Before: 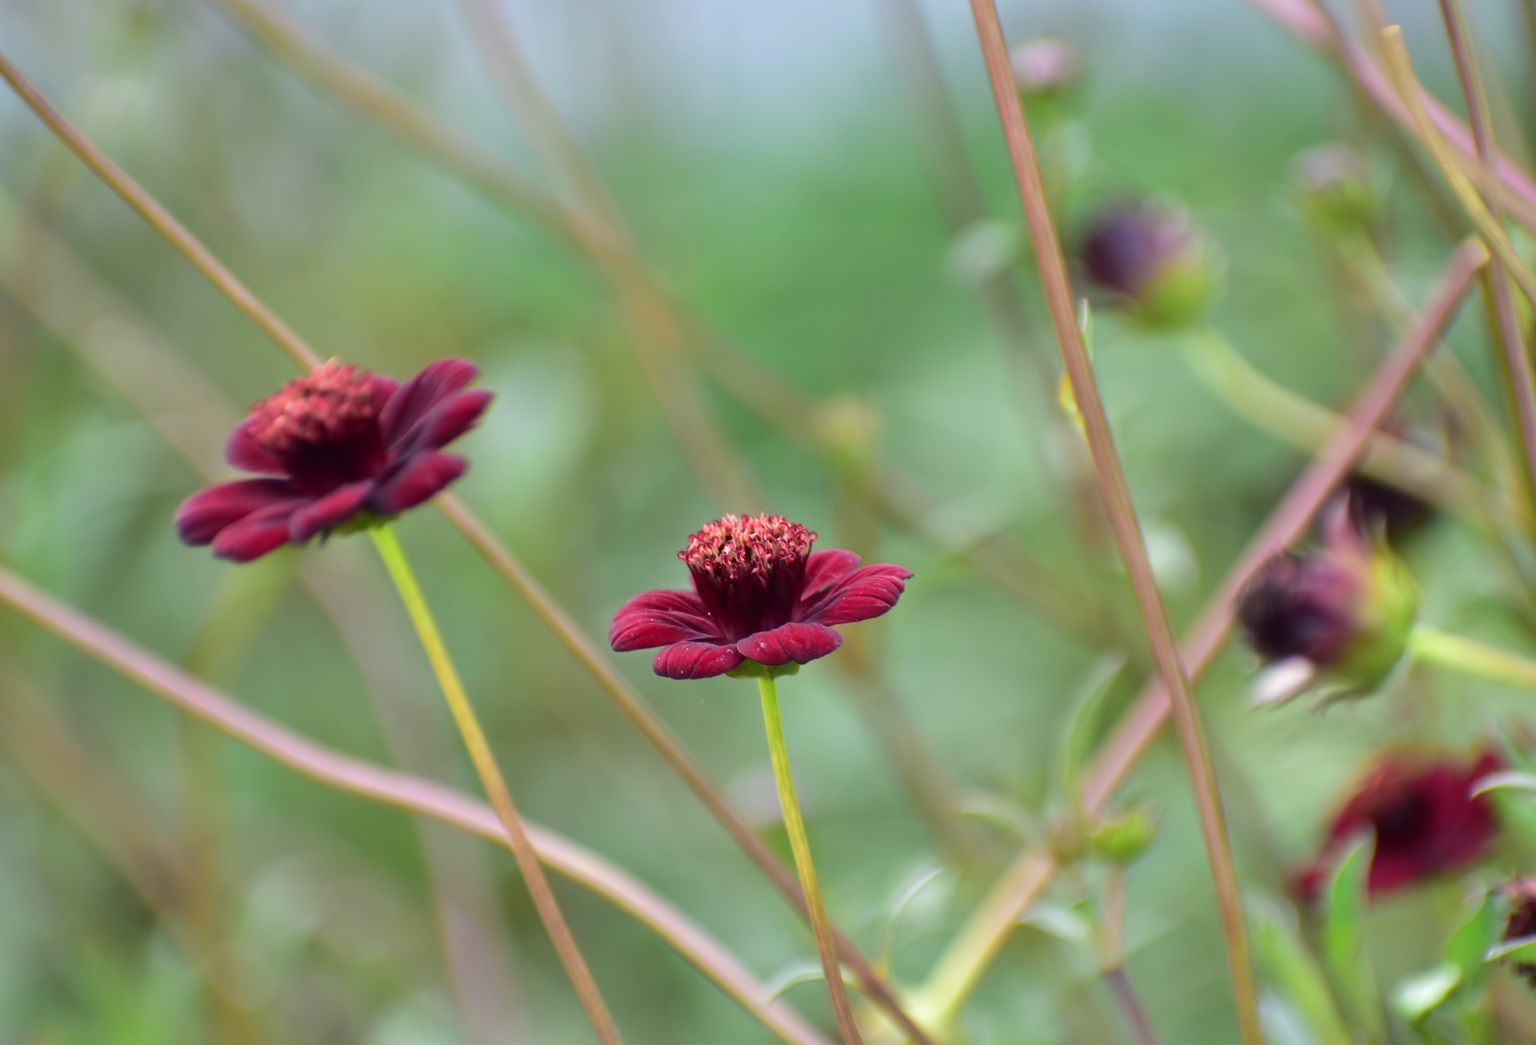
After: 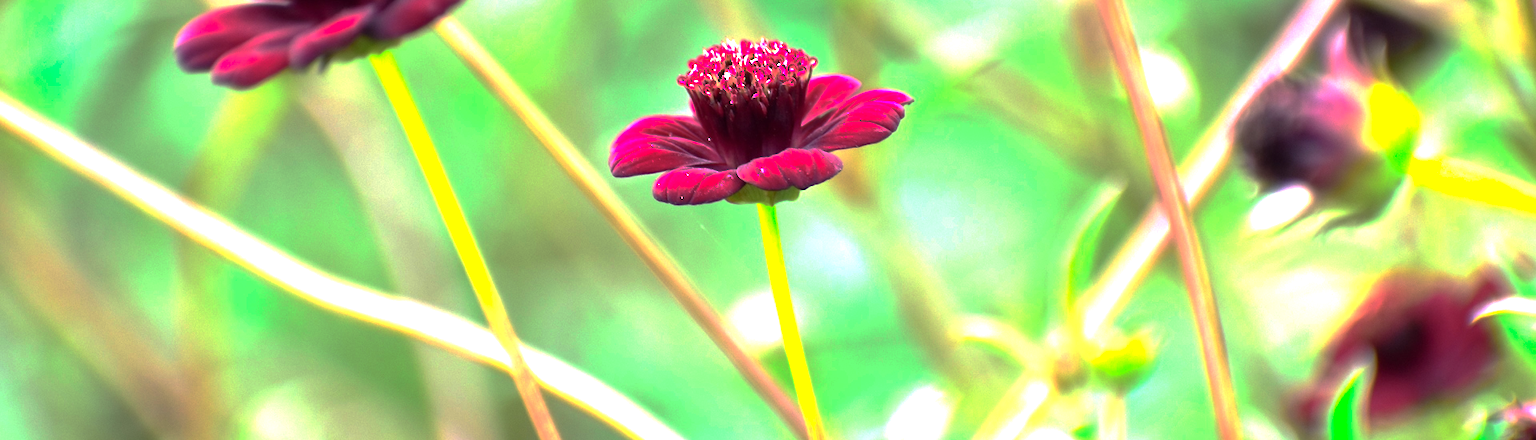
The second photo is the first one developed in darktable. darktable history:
crop: top 45.476%, bottom 12.275%
tone equalizer: -8 EV -0.785 EV, -7 EV -0.679 EV, -6 EV -0.593 EV, -5 EV -0.391 EV, -3 EV 0.394 EV, -2 EV 0.6 EV, -1 EV 0.697 EV, +0 EV 0.73 EV
base curve: curves: ch0 [(0, 0) (0.826, 0.587) (1, 1)], preserve colors none
exposure: exposure 0.942 EV, compensate highlight preservation false
